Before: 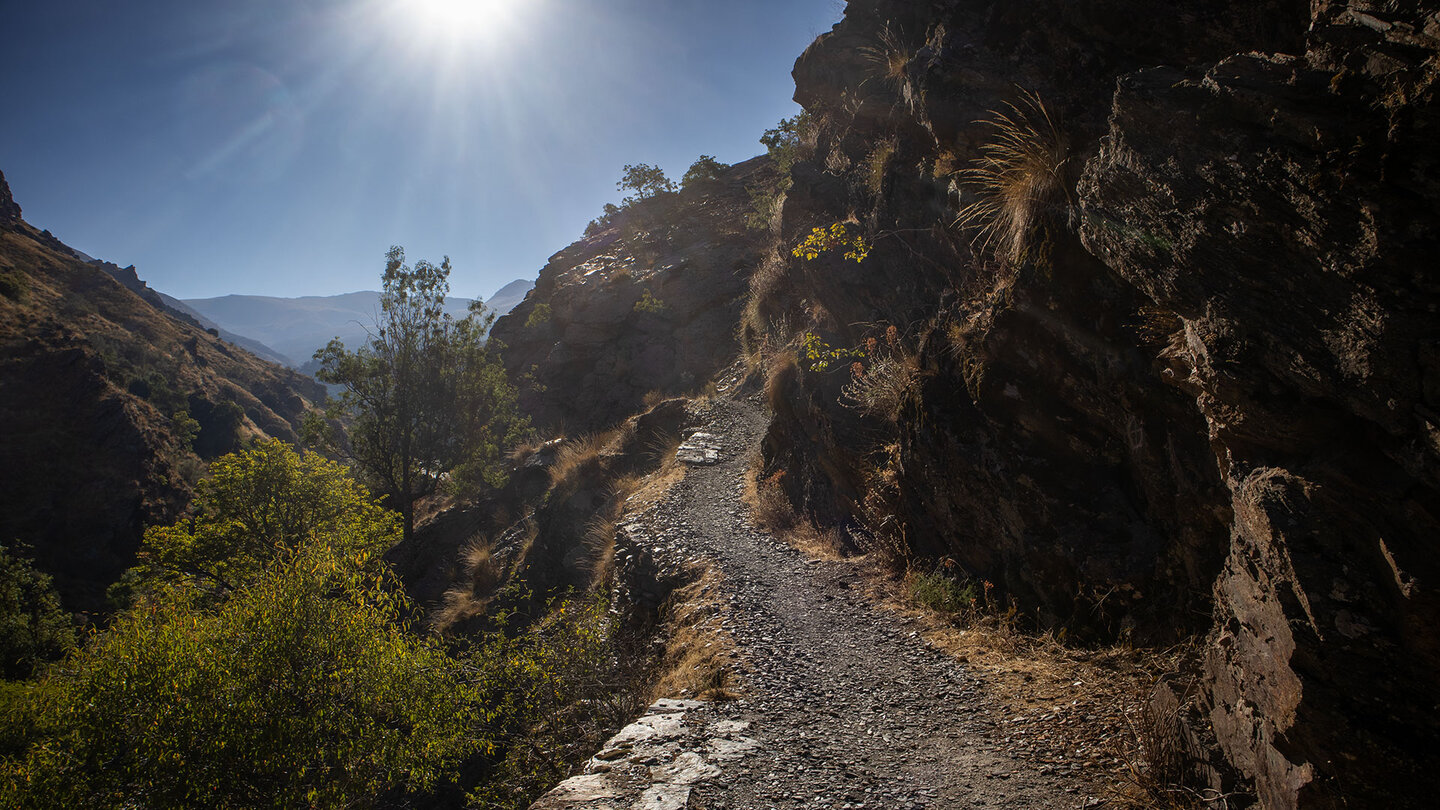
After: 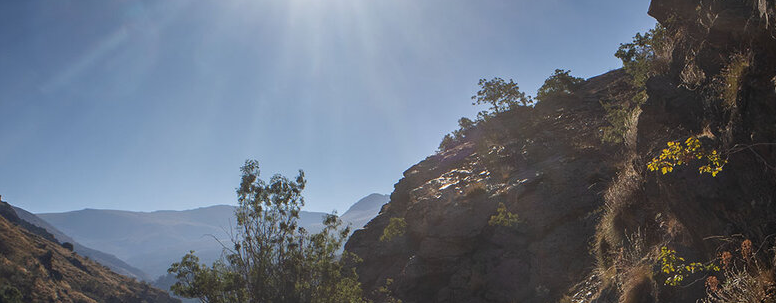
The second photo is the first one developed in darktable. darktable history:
crop: left 10.094%, top 10.622%, right 36.015%, bottom 51.914%
